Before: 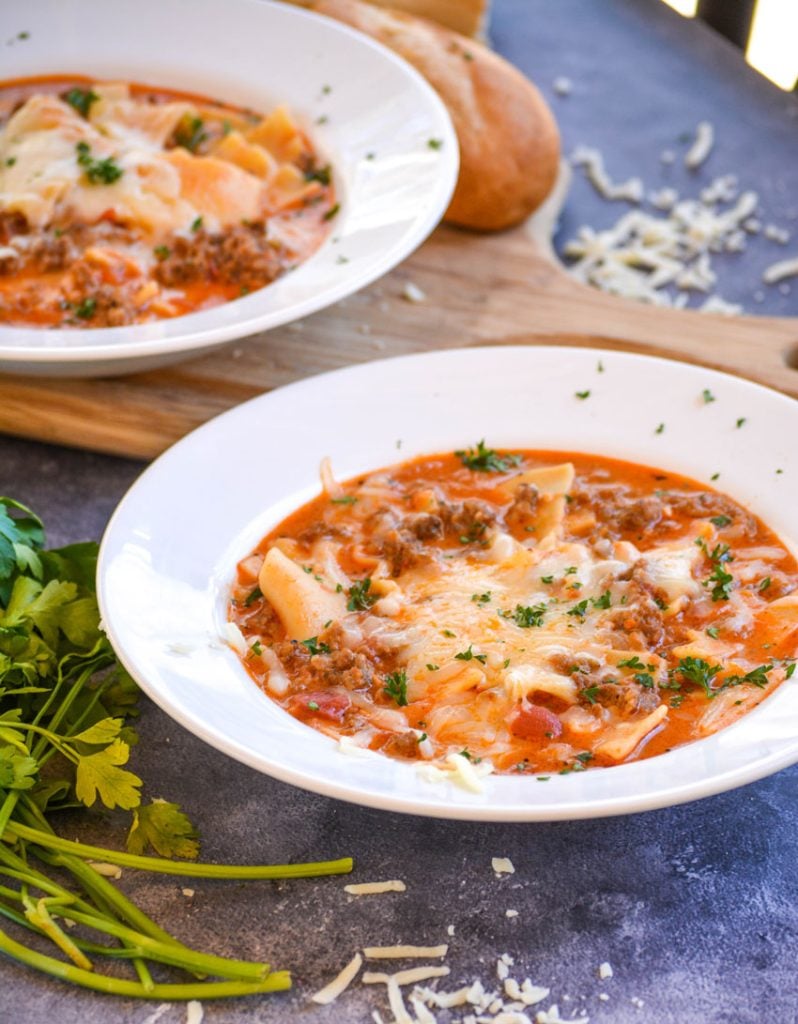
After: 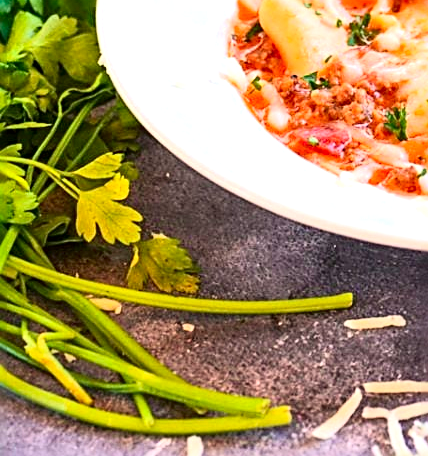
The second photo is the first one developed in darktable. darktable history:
sharpen: radius 2.615, amount 0.7
contrast brightness saturation: contrast 0.034, brightness 0.056, saturation 0.132
crop and rotate: top 55.205%, right 46.312%, bottom 0.199%
exposure: exposure 0.55 EV, compensate highlight preservation false
tone curve: curves: ch0 [(0, 0) (0.059, 0.027) (0.178, 0.105) (0.292, 0.233) (0.485, 0.472) (0.837, 0.887) (1, 0.983)]; ch1 [(0, 0) (0.23, 0.166) (0.34, 0.298) (0.371, 0.334) (0.435, 0.413) (0.477, 0.469) (0.499, 0.498) (0.534, 0.551) (0.56, 0.585) (0.754, 0.801) (1, 1)]; ch2 [(0, 0) (0.431, 0.414) (0.498, 0.503) (0.524, 0.531) (0.568, 0.567) (0.6, 0.597) (0.65, 0.651) (0.752, 0.764) (1, 1)], color space Lab, independent channels, preserve colors none
